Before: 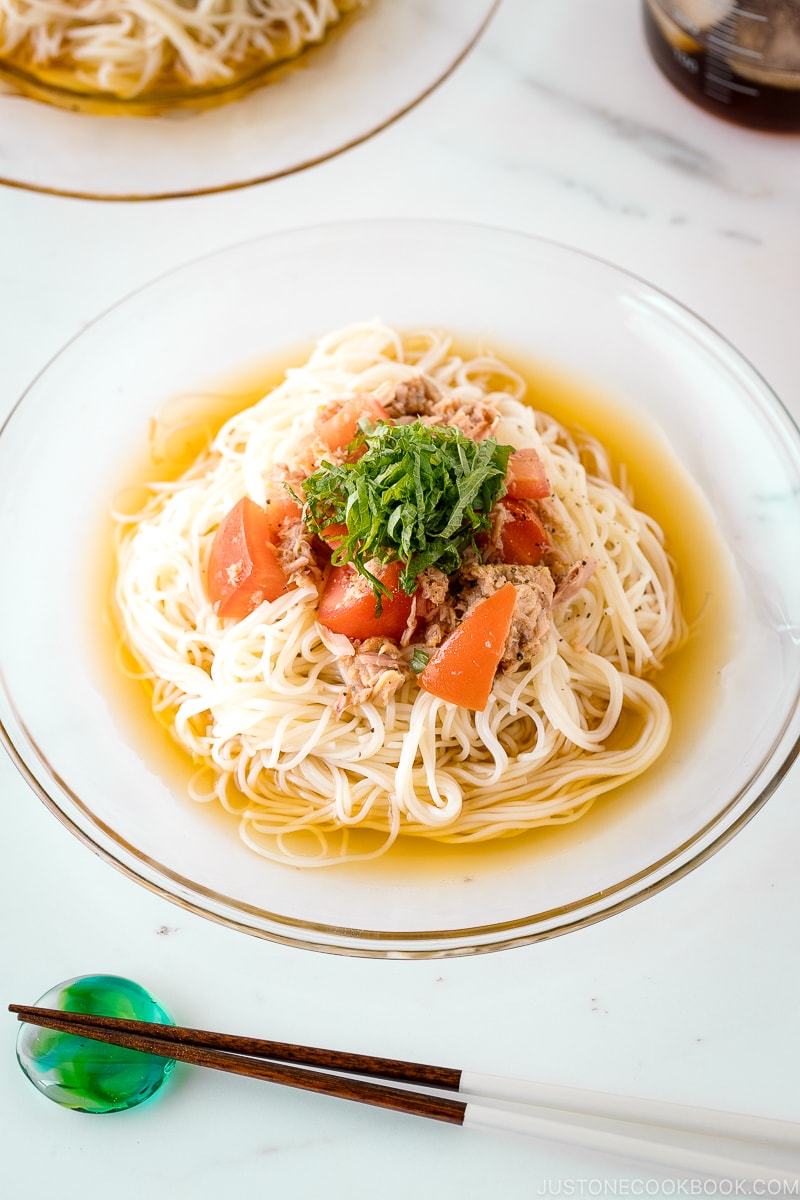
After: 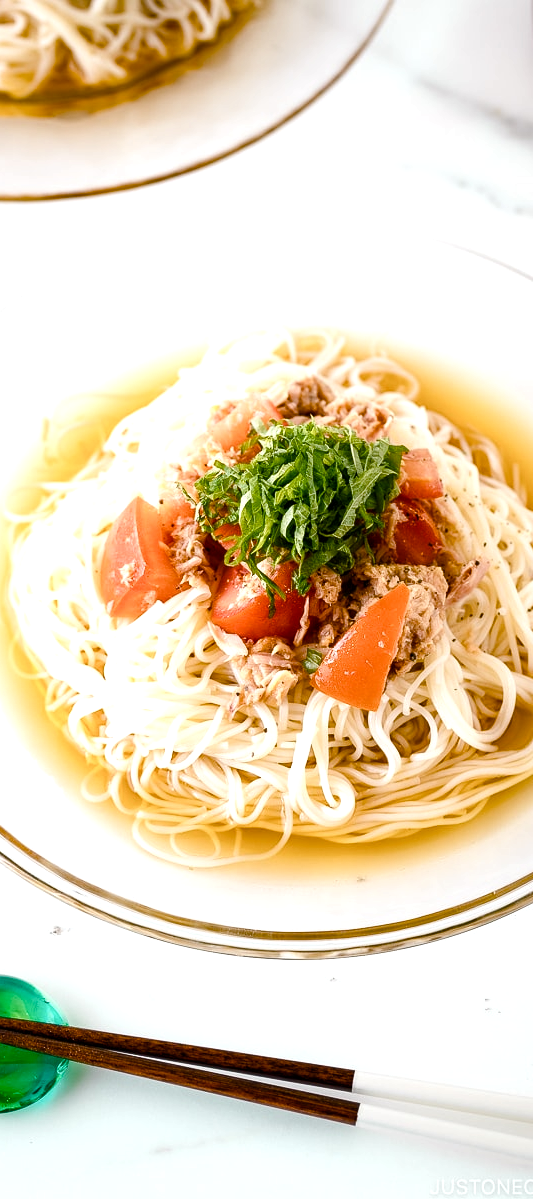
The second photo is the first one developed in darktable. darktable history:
crop and rotate: left 13.537%, right 19.796%
color balance rgb: perceptual saturation grading › highlights -29.58%, perceptual saturation grading › mid-tones 29.47%, perceptual saturation grading › shadows 59.73%, perceptual brilliance grading › global brilliance -17.79%, perceptual brilliance grading › highlights 28.73%, global vibrance 15.44%
tone equalizer: on, module defaults
